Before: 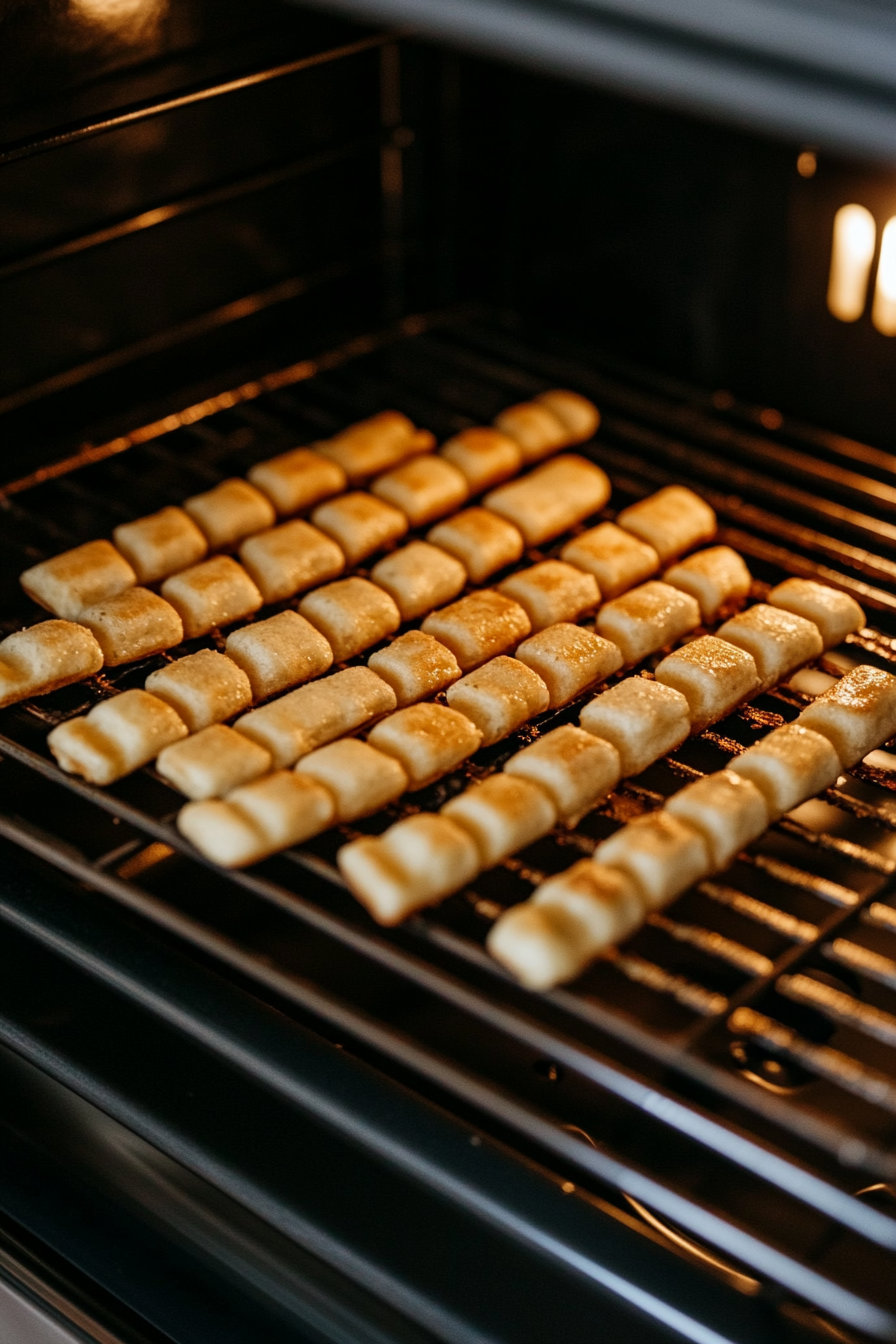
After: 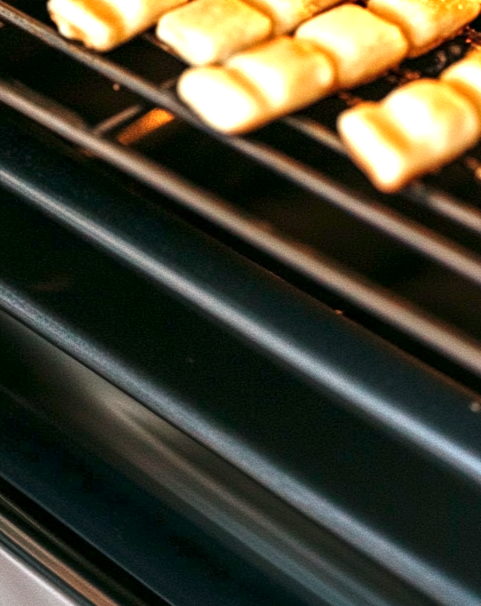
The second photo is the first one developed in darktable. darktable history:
crop and rotate: top 54.677%, right 46.27%, bottom 0.213%
local contrast: highlights 106%, shadows 101%, detail 120%, midtone range 0.2
exposure: black level correction 0, exposure 1.538 EV, compensate highlight preservation false
